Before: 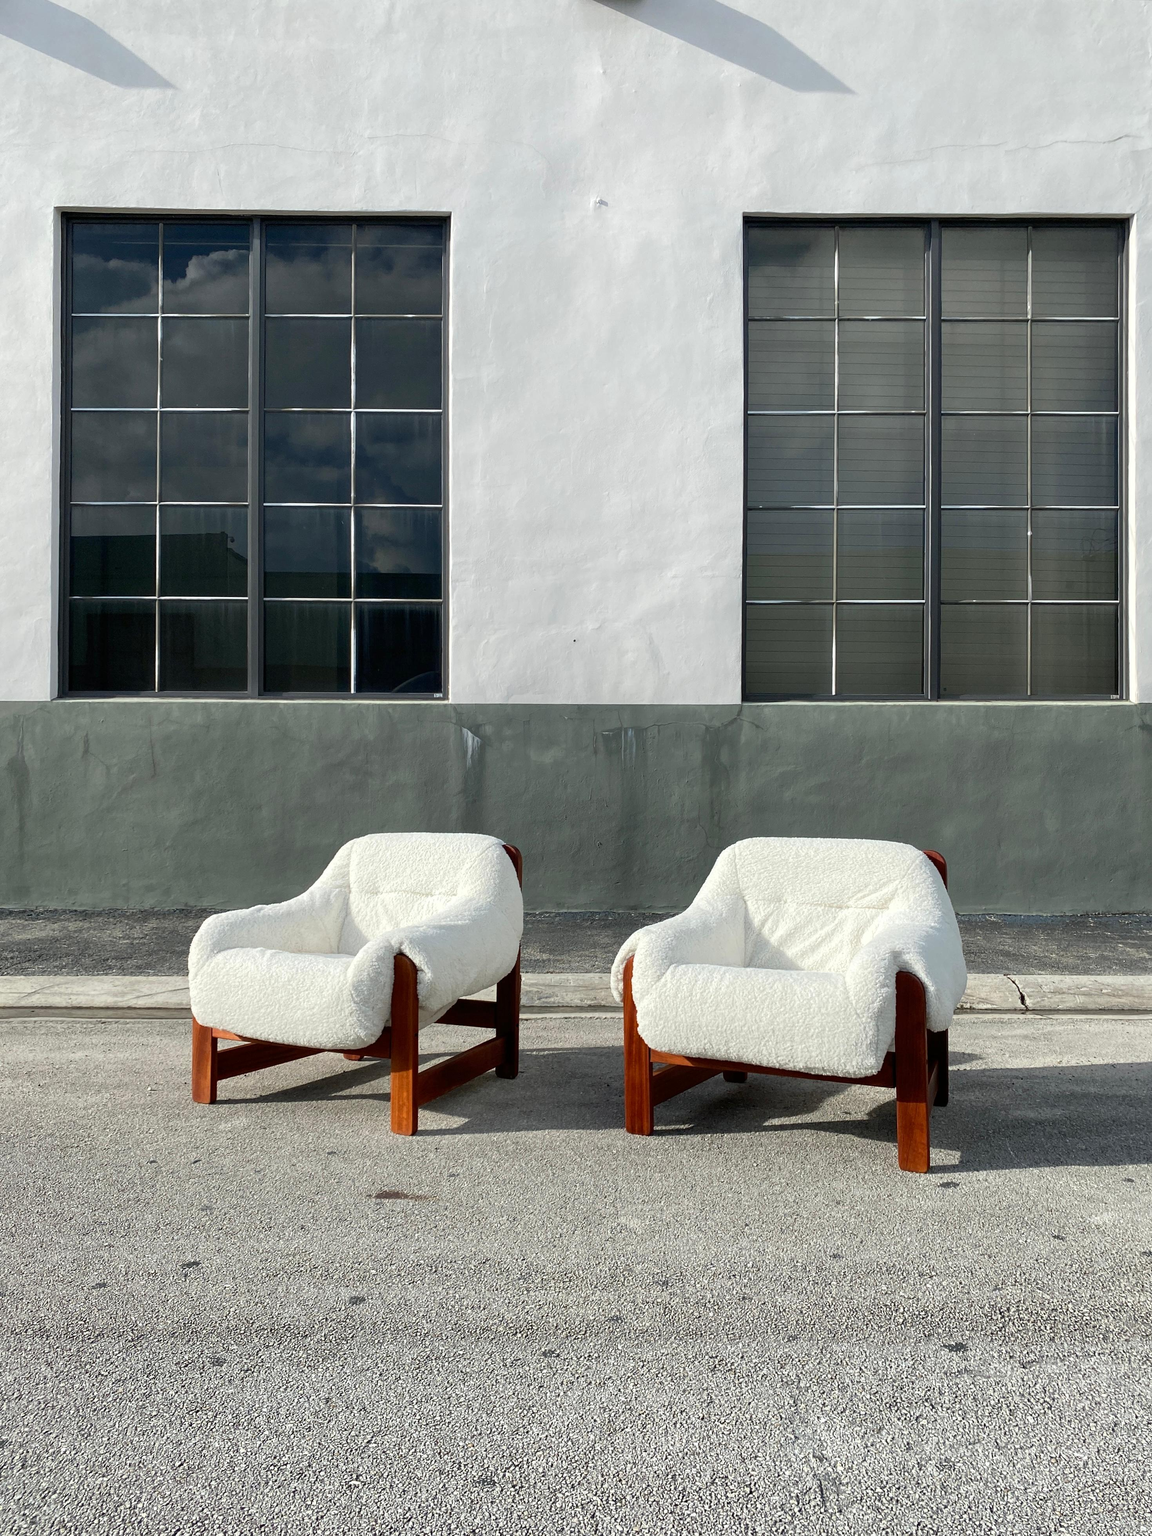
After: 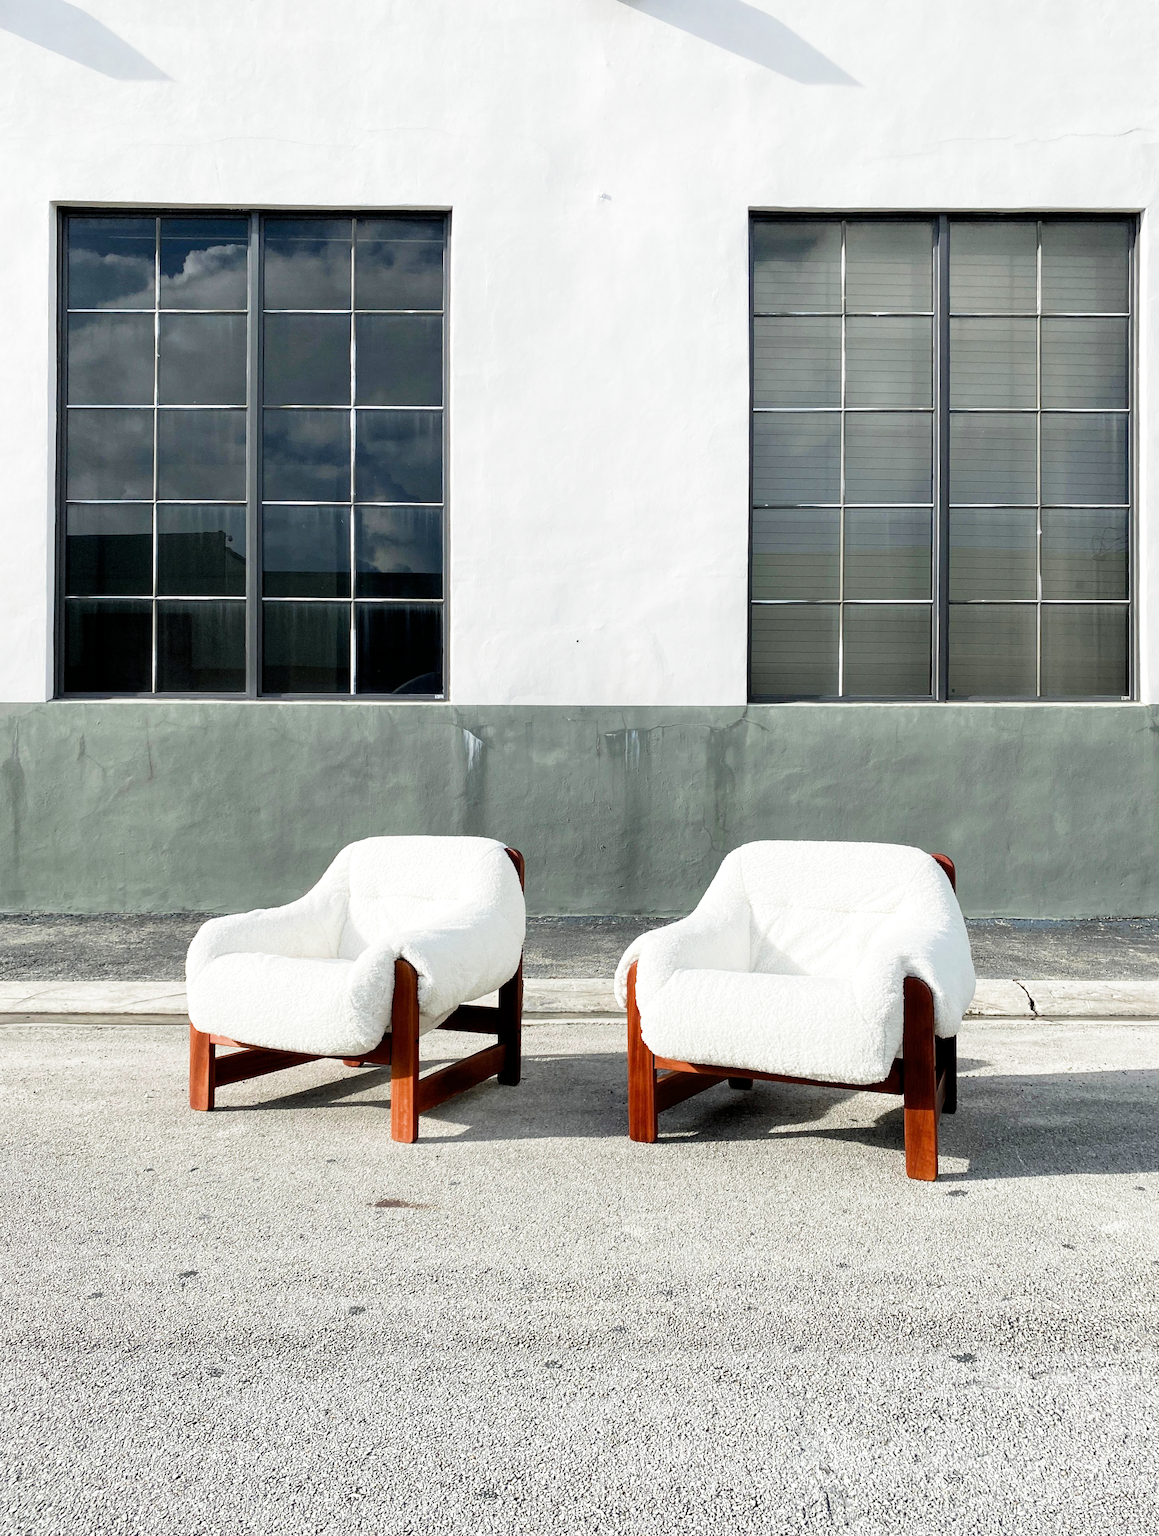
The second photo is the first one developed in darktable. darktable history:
crop: left 0.496%, top 0.591%, right 0.242%, bottom 0.833%
filmic rgb: middle gray luminance 9.41%, black relative exposure -10.66 EV, white relative exposure 3.43 EV, threshold 5.96 EV, target black luminance 0%, hardness 5.94, latitude 59.58%, contrast 1.093, highlights saturation mix 5.78%, shadows ↔ highlights balance 28.73%, add noise in highlights 0.001, color science v3 (2019), use custom middle-gray values true, contrast in highlights soft, enable highlight reconstruction true
